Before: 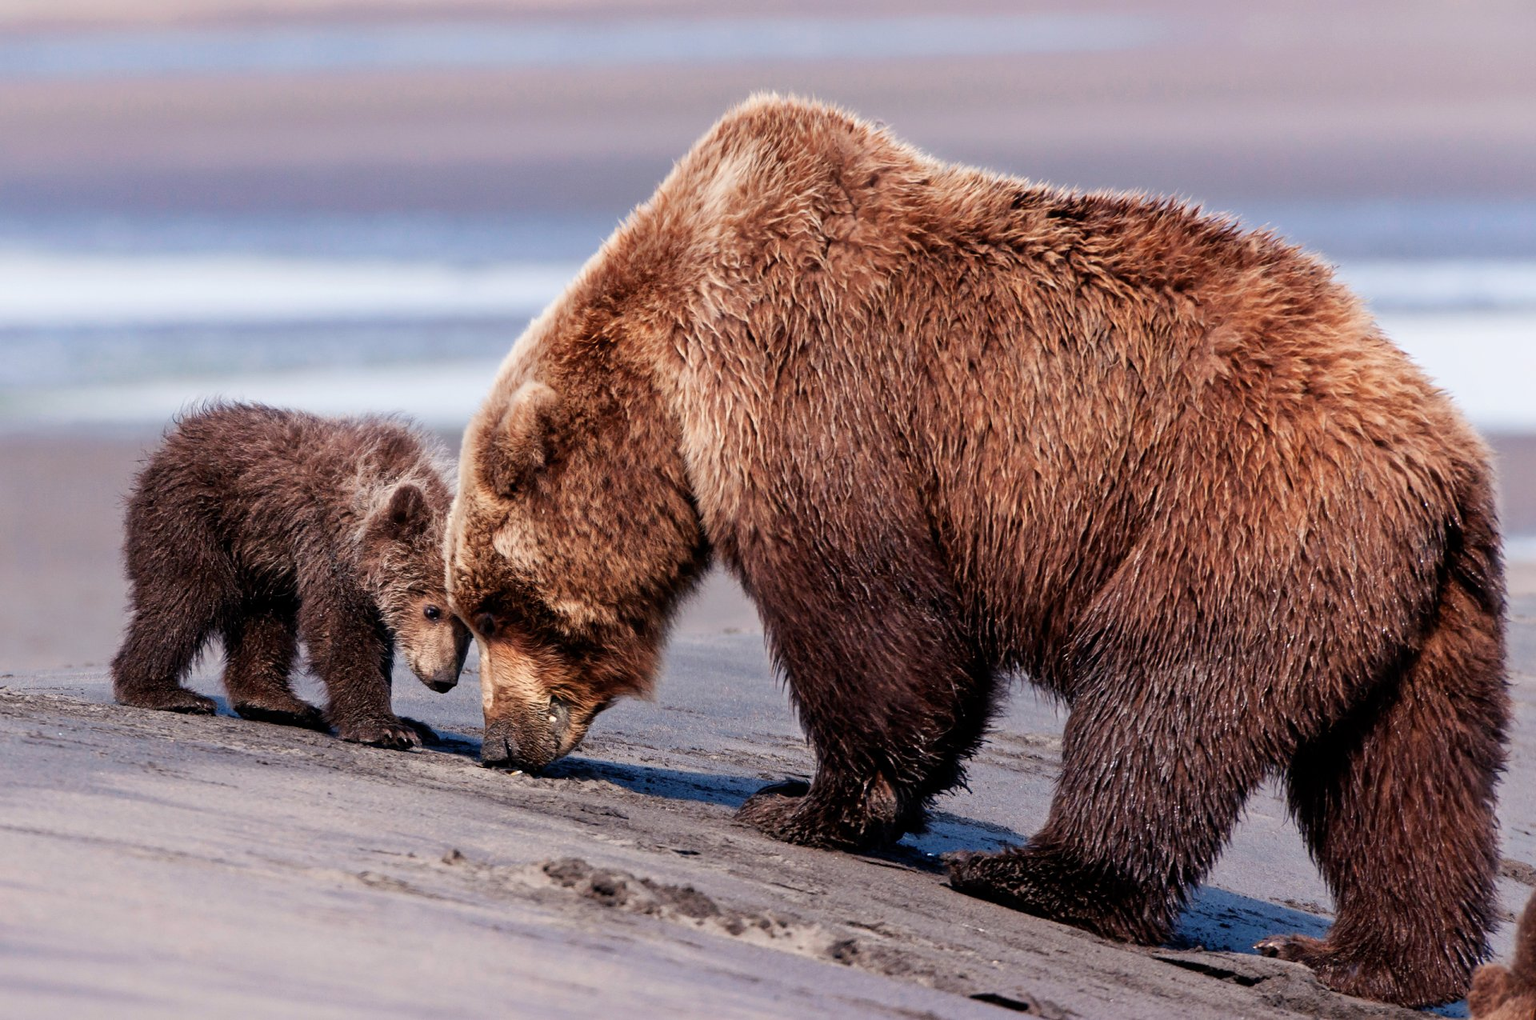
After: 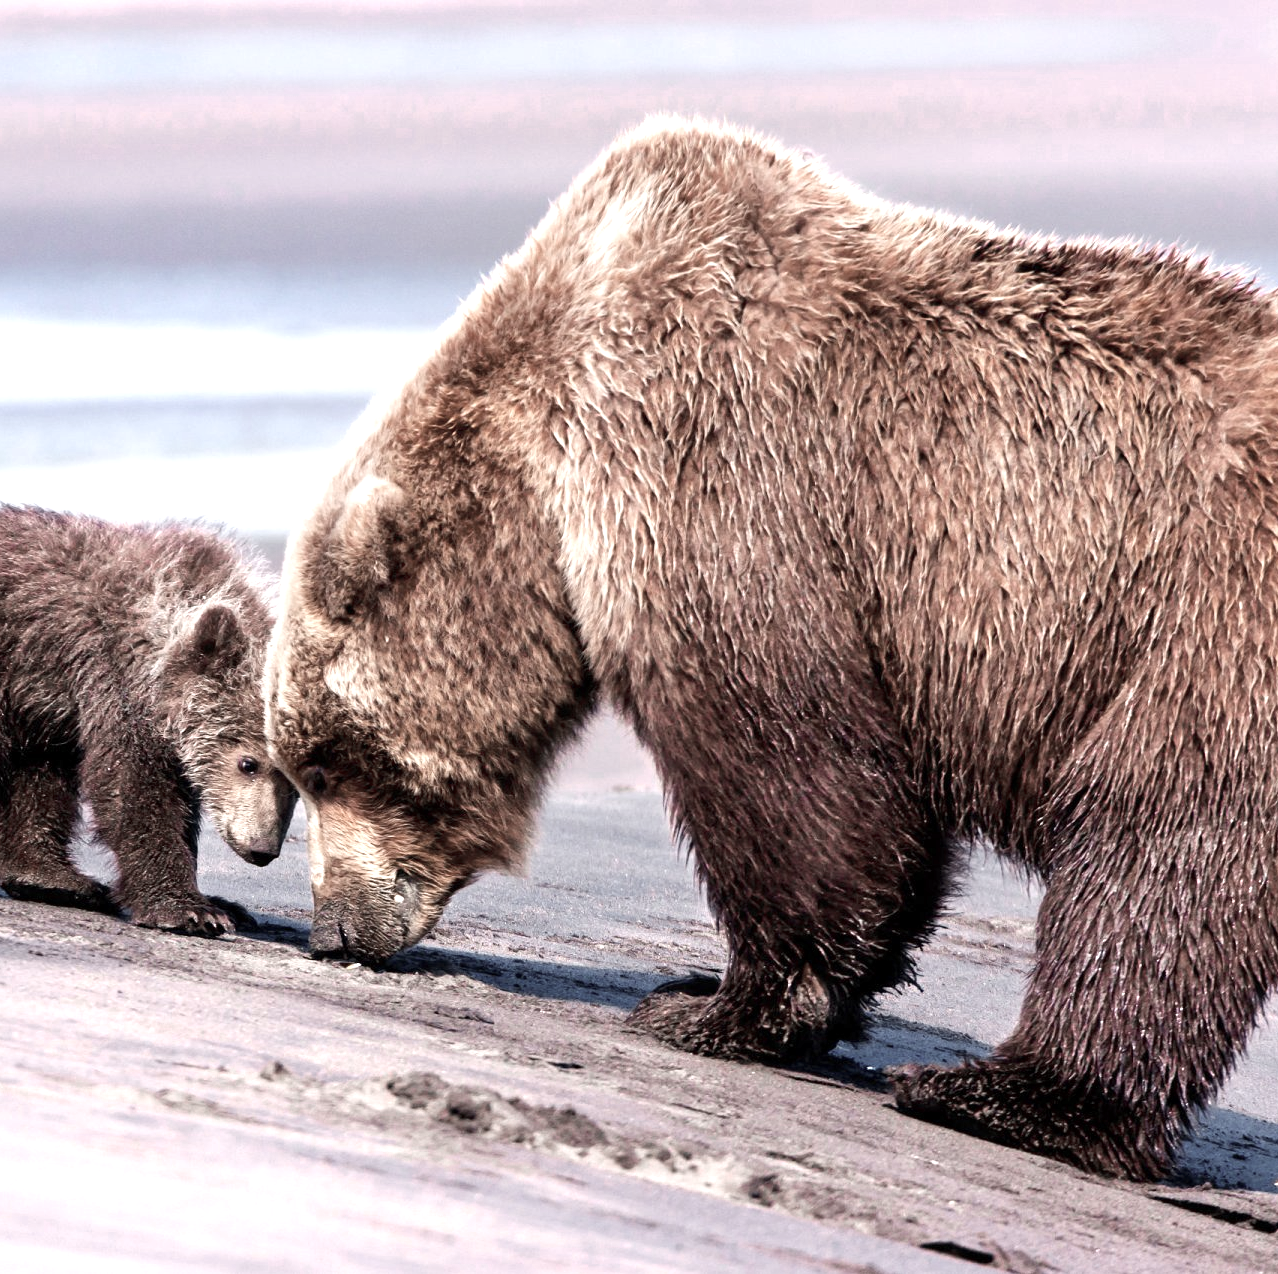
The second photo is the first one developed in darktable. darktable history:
crop and rotate: left 15.21%, right 18.217%
exposure: exposure 0.946 EV, compensate highlight preservation false
color zones: curves: ch0 [(0, 0.6) (0.129, 0.508) (0.193, 0.483) (0.429, 0.5) (0.571, 0.5) (0.714, 0.5) (0.857, 0.5) (1, 0.6)]; ch1 [(0, 0.481) (0.112, 0.245) (0.213, 0.223) (0.429, 0.233) (0.571, 0.231) (0.683, 0.242) (0.857, 0.296) (1, 0.481)]
